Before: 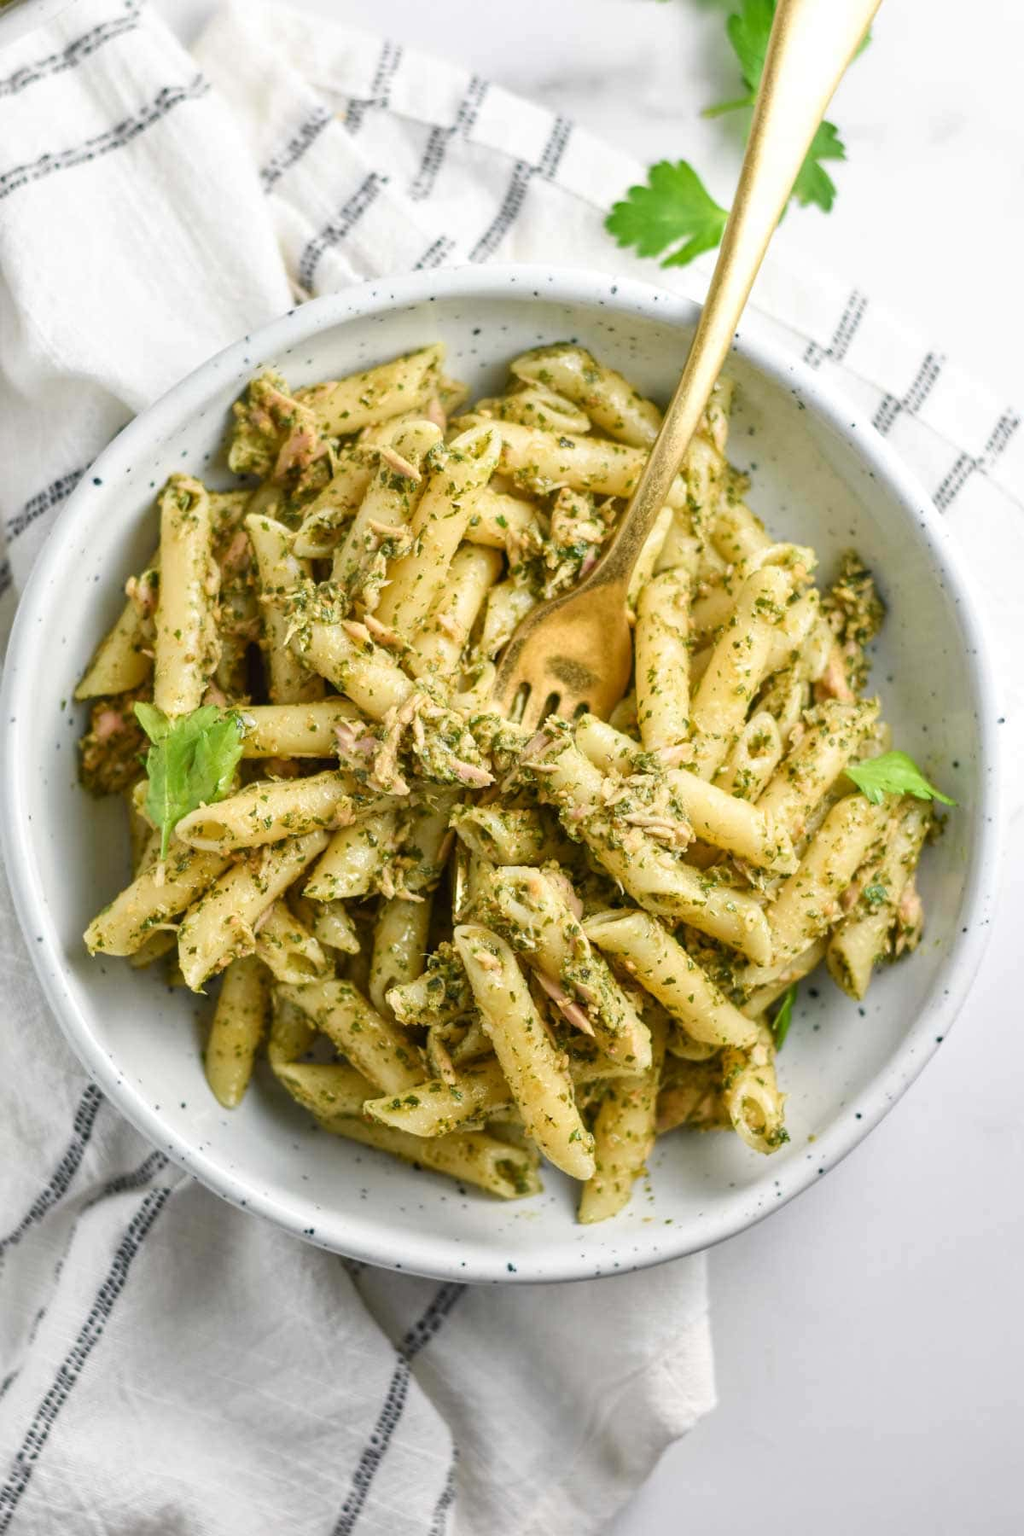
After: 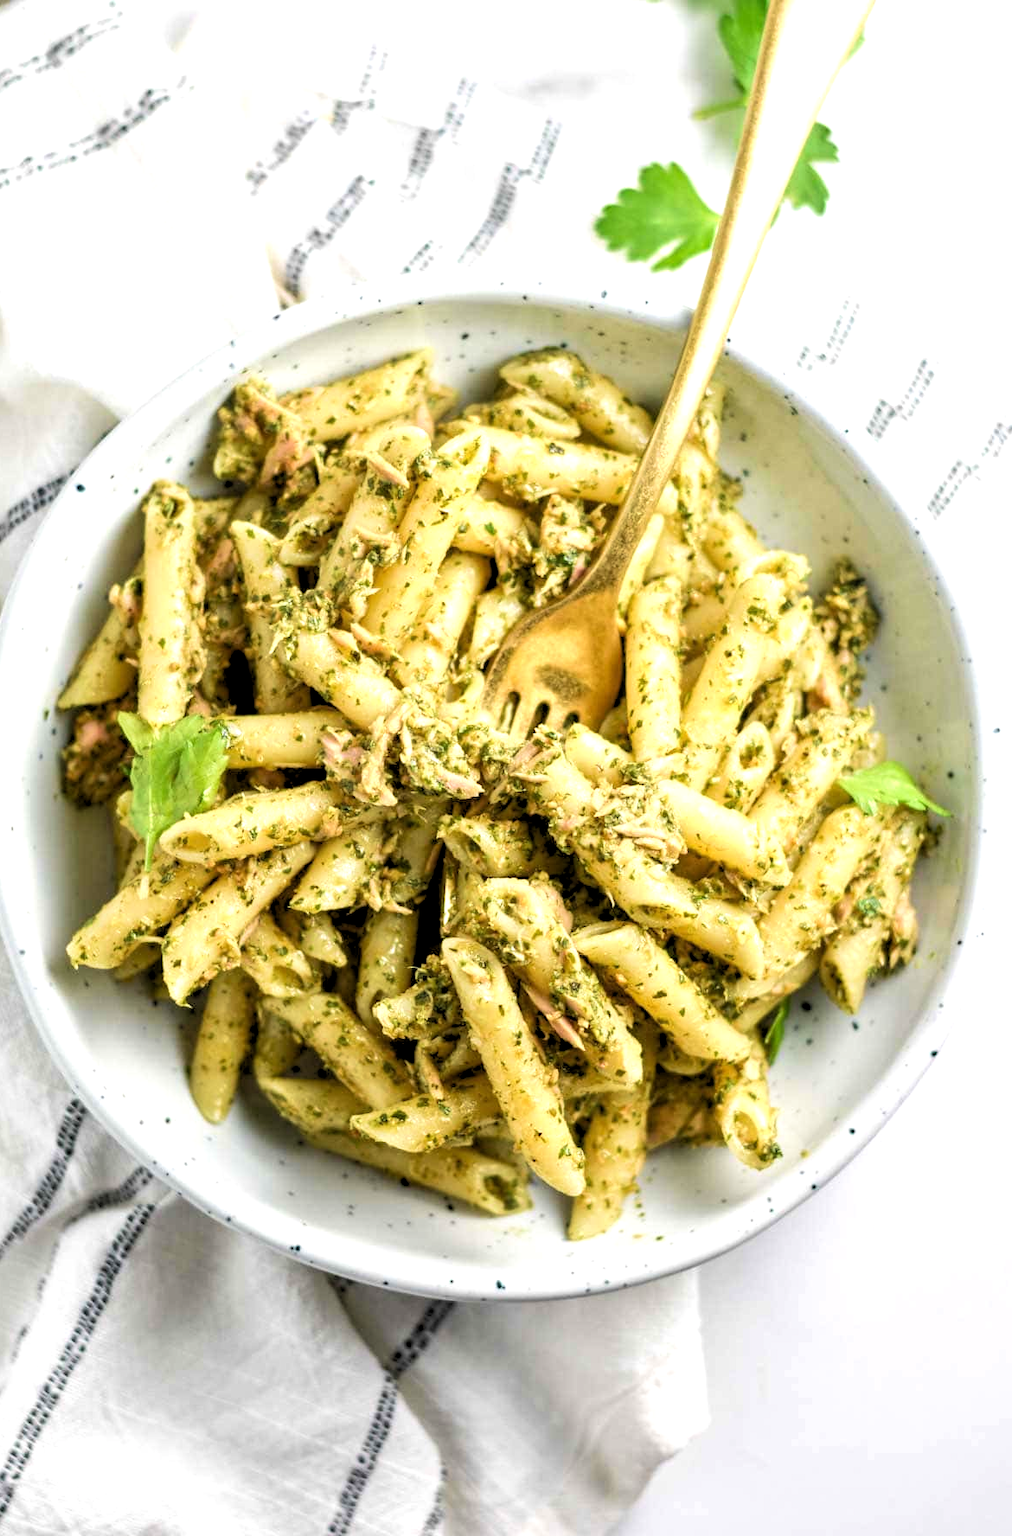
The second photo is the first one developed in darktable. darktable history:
tone equalizer: -8 EV -0.417 EV, -7 EV -0.389 EV, -6 EV -0.333 EV, -5 EV -0.222 EV, -3 EV 0.222 EV, -2 EV 0.333 EV, -1 EV 0.389 EV, +0 EV 0.417 EV, edges refinement/feathering 500, mask exposure compensation -1.57 EV, preserve details no
crop and rotate: left 1.774%, right 0.633%, bottom 1.28%
velvia: on, module defaults
rgb levels: levels [[0.013, 0.434, 0.89], [0, 0.5, 1], [0, 0.5, 1]]
